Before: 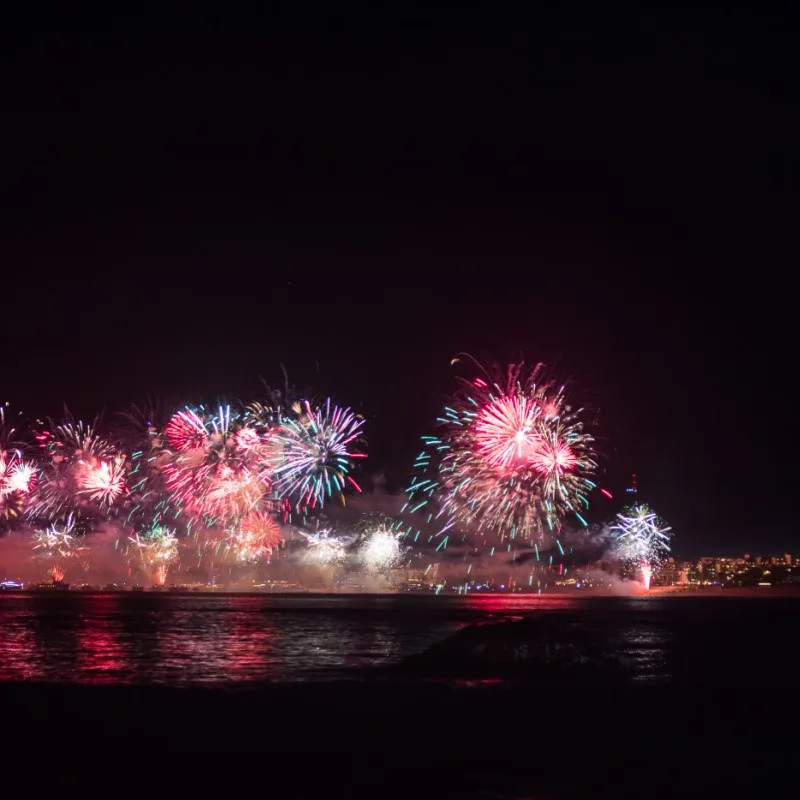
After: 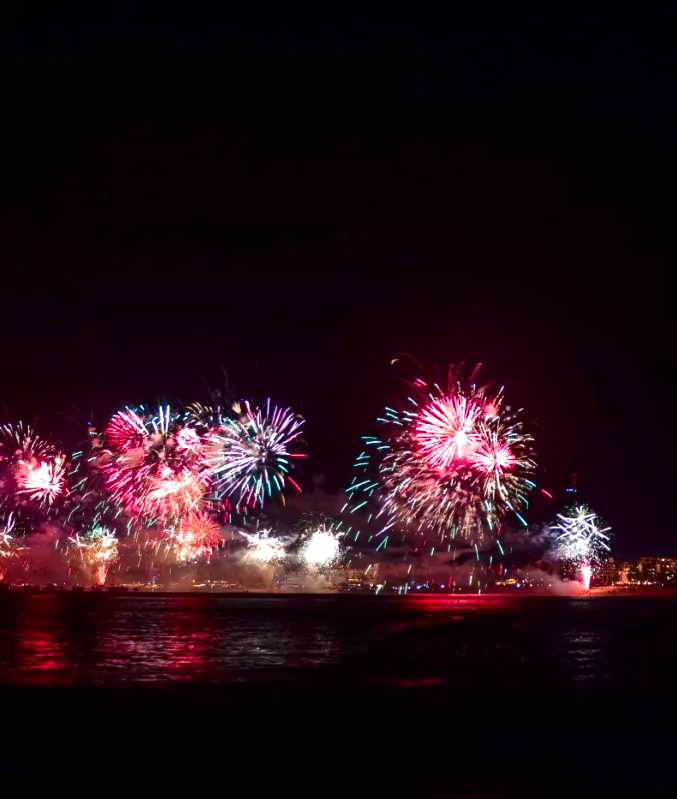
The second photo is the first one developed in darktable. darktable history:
exposure: black level correction 0, exposure 0.5 EV, compensate highlight preservation false
haze removal: compatibility mode true, adaptive false
contrast brightness saturation: contrast 0.101, brightness -0.269, saturation 0.144
crop: left 7.509%, right 7.854%
